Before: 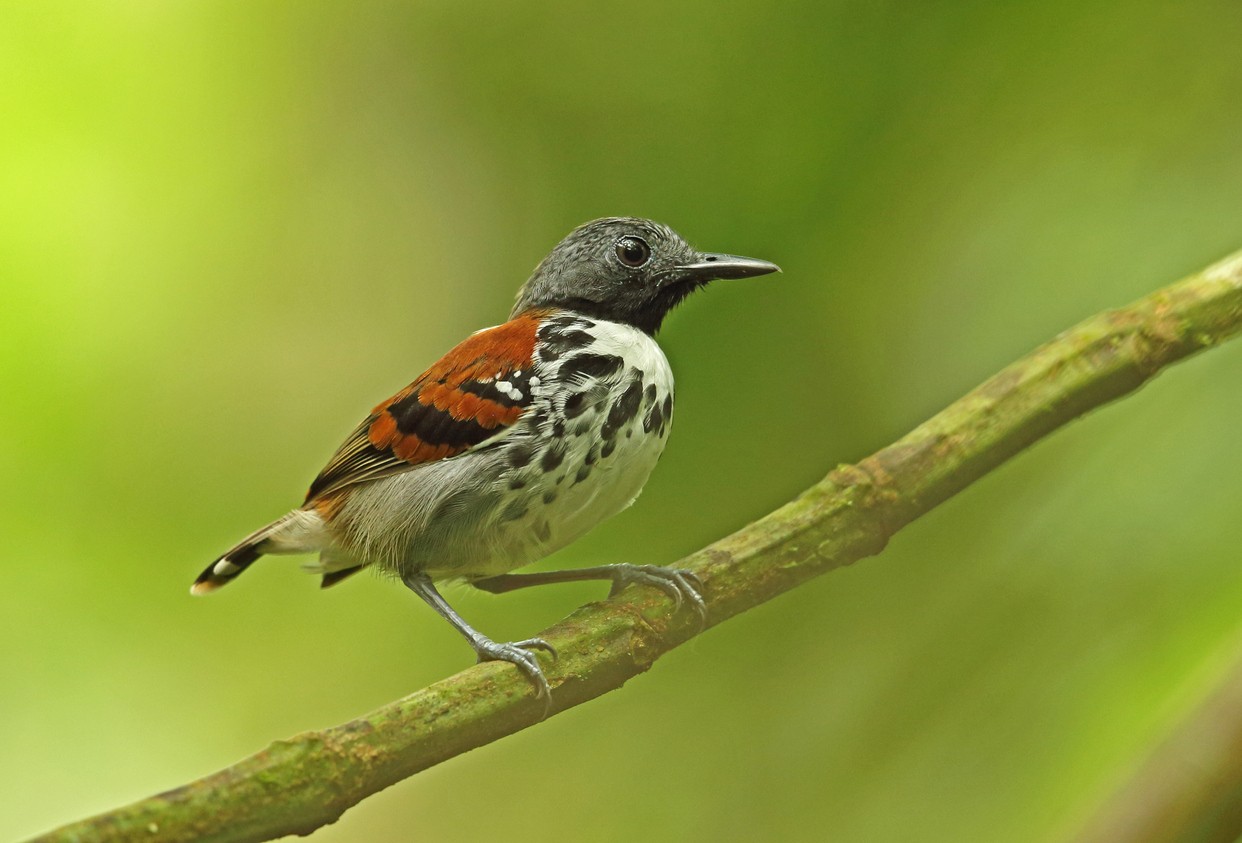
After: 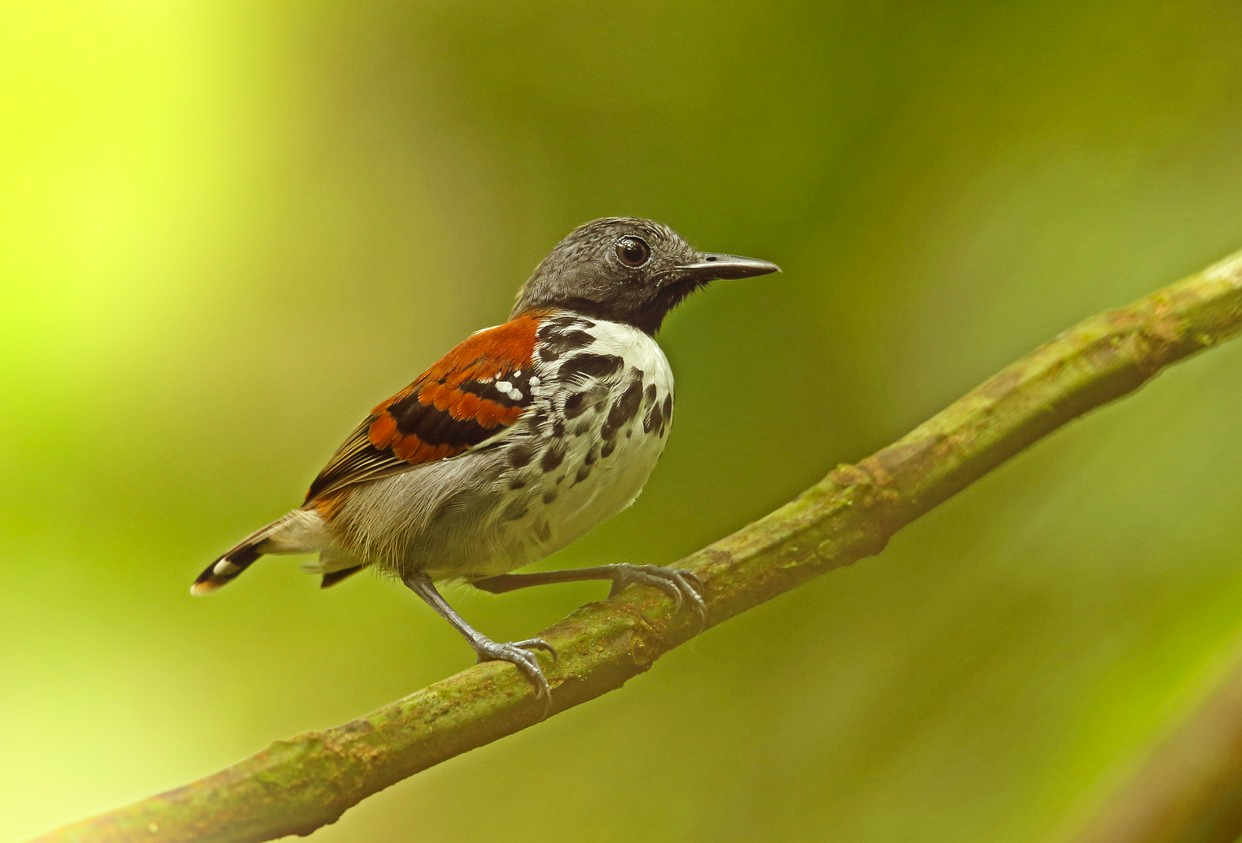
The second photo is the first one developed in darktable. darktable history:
bloom: on, module defaults
rgb levels: mode RGB, independent channels, levels [[0, 0.5, 1], [0, 0.521, 1], [0, 0.536, 1]]
white balance: emerald 1
